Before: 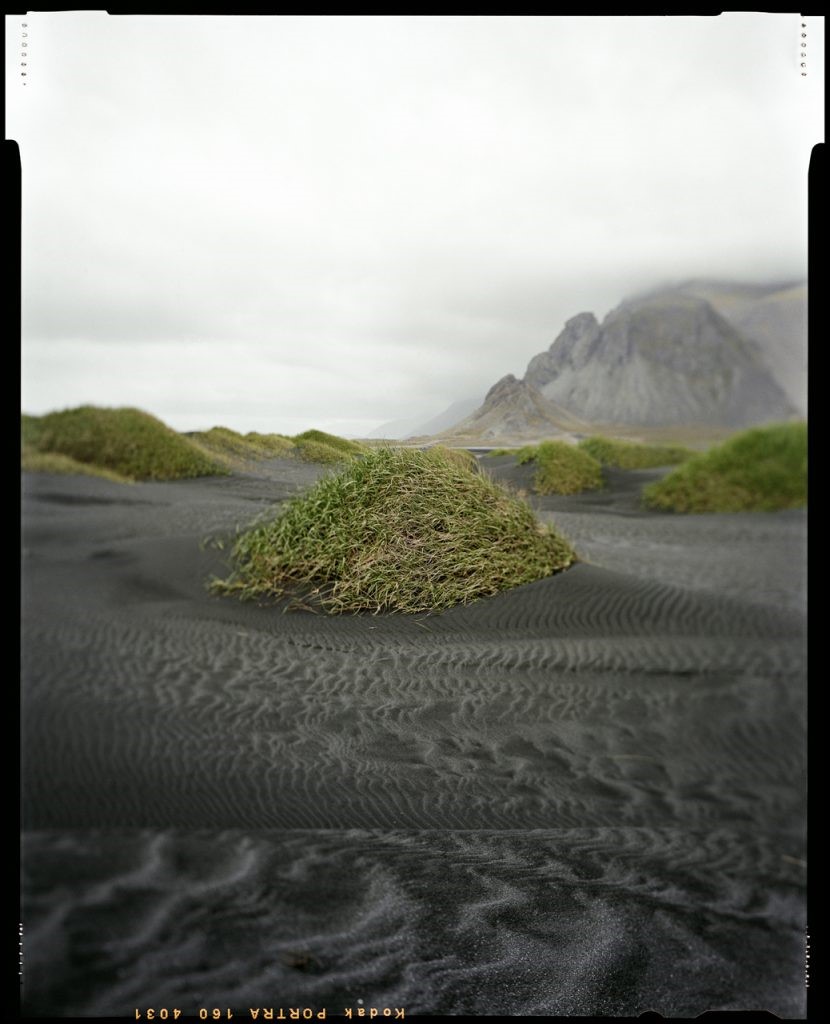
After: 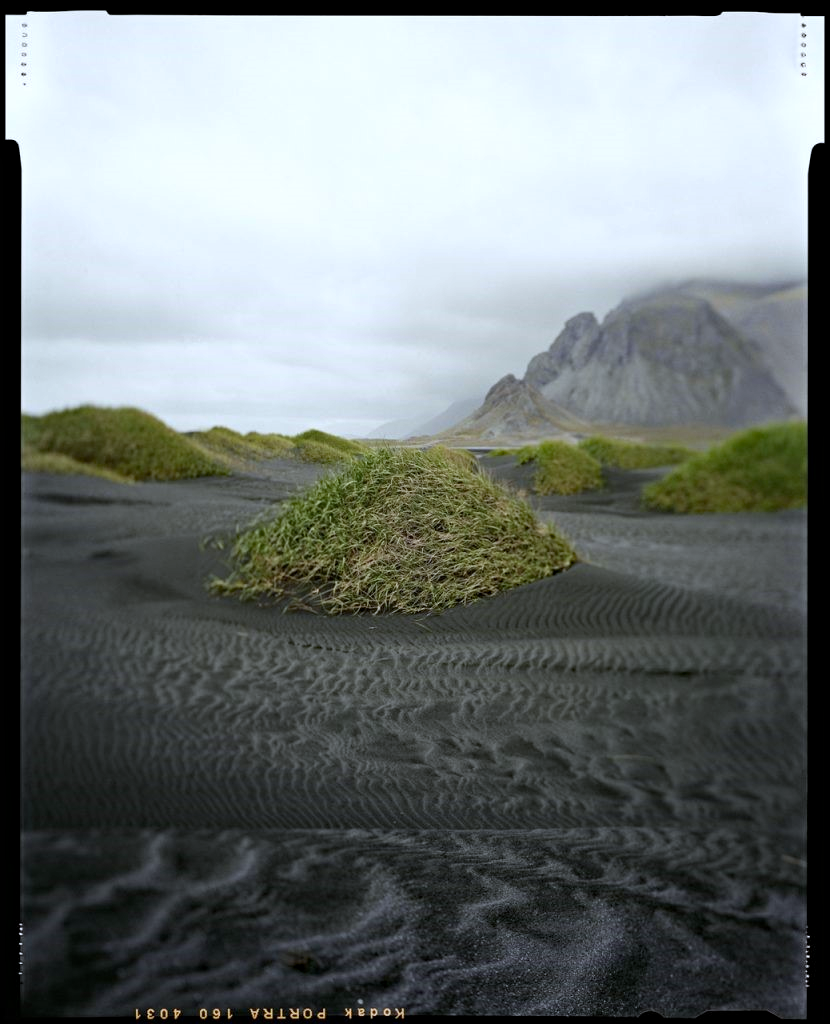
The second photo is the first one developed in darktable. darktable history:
color balance rgb: on, module defaults
haze removal: strength 0.29, distance 0.25, compatibility mode true, adaptive false
white balance: red 0.954, blue 1.079
